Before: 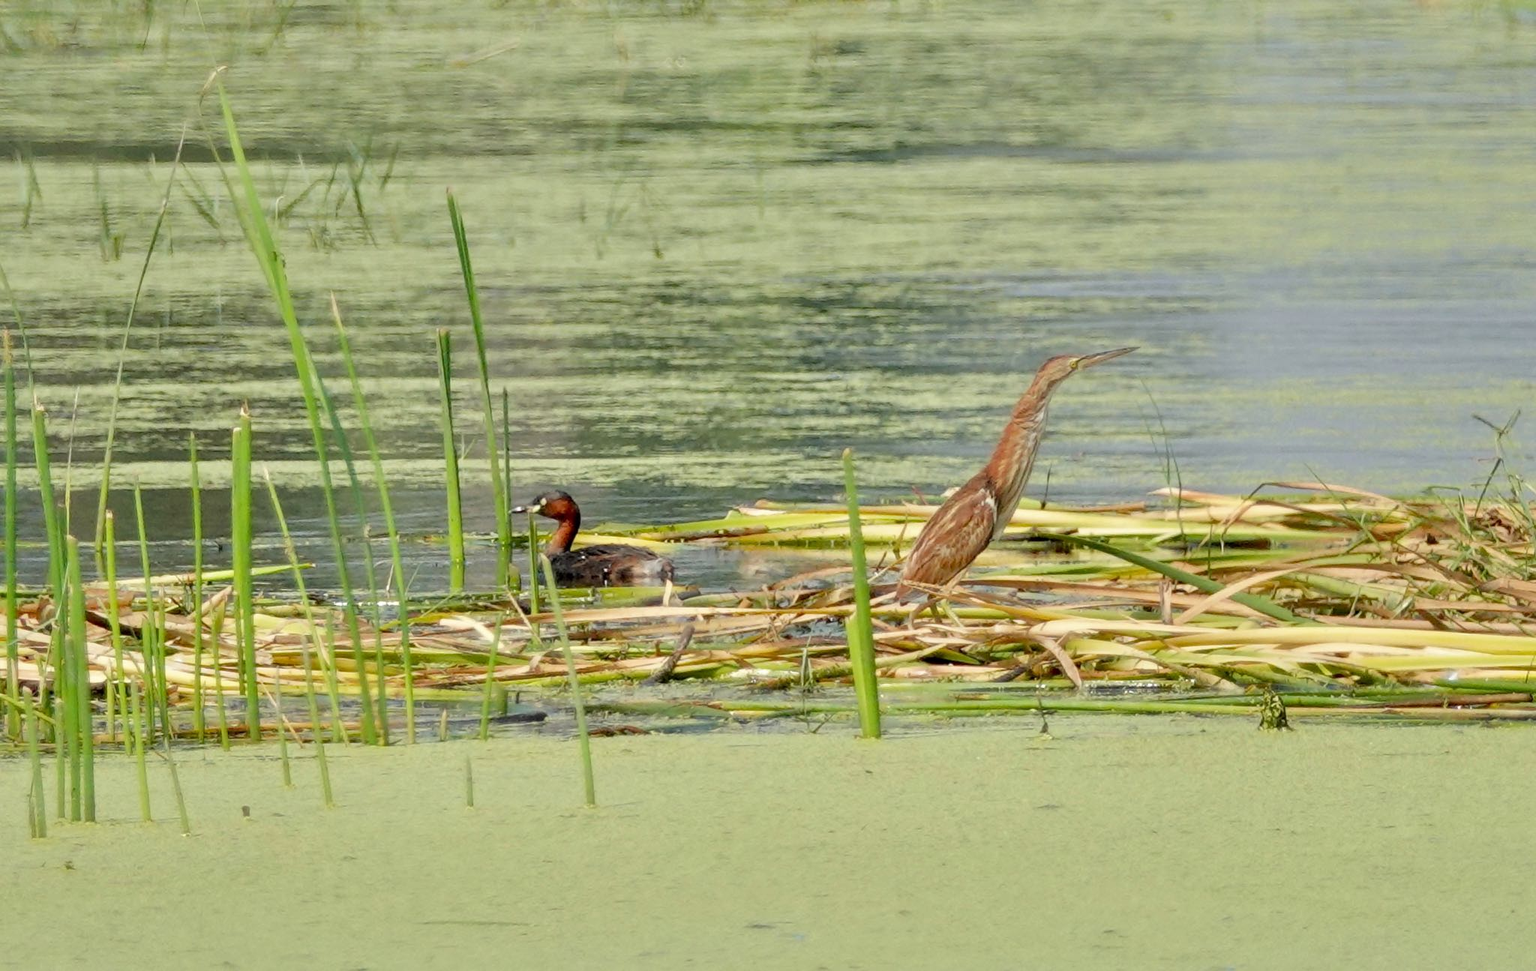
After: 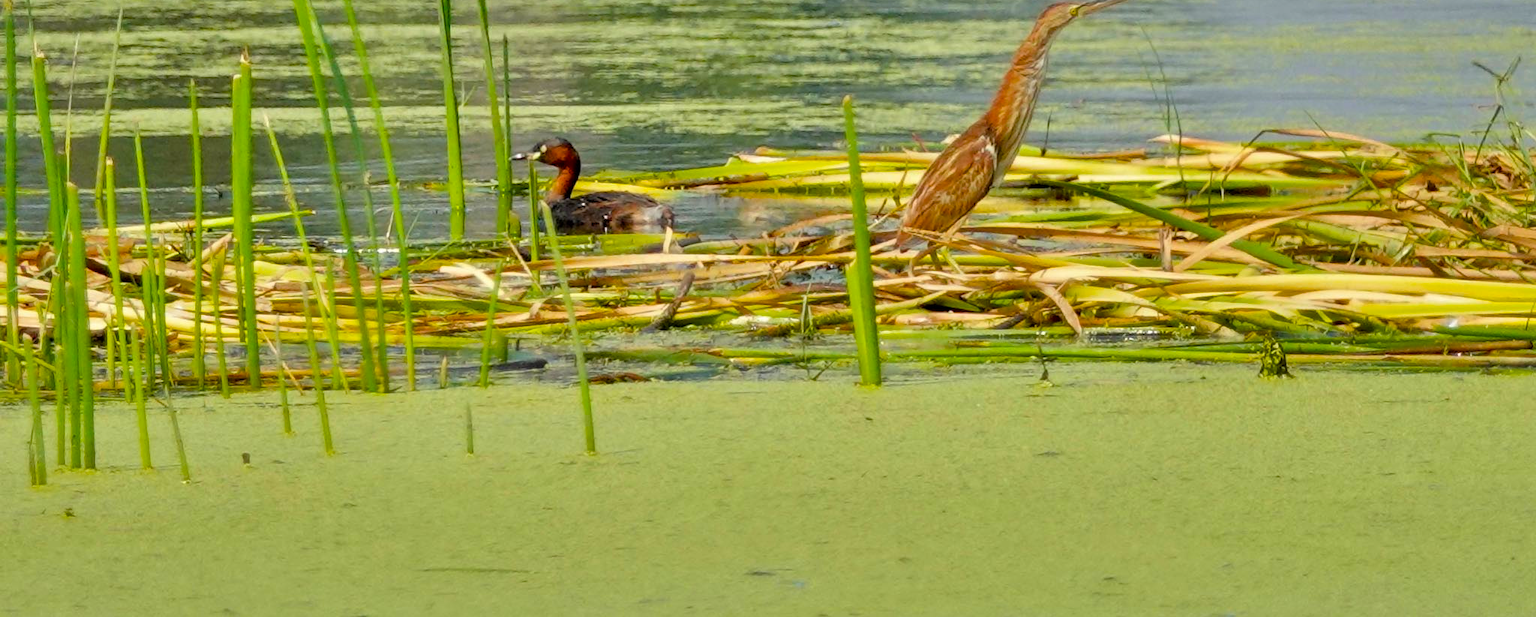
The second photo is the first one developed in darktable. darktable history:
shadows and highlights: low approximation 0.01, soften with gaussian
crop and rotate: top 36.435%
color balance rgb: linear chroma grading › global chroma 15%, perceptual saturation grading › global saturation 30%
